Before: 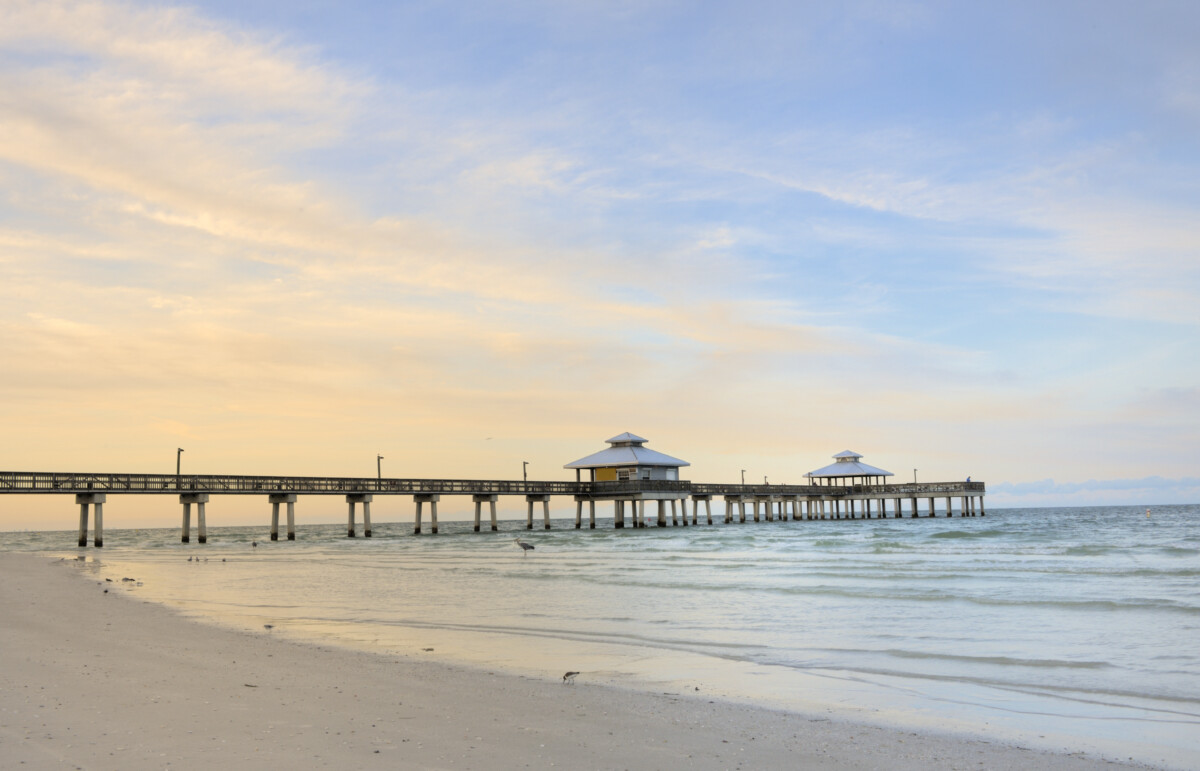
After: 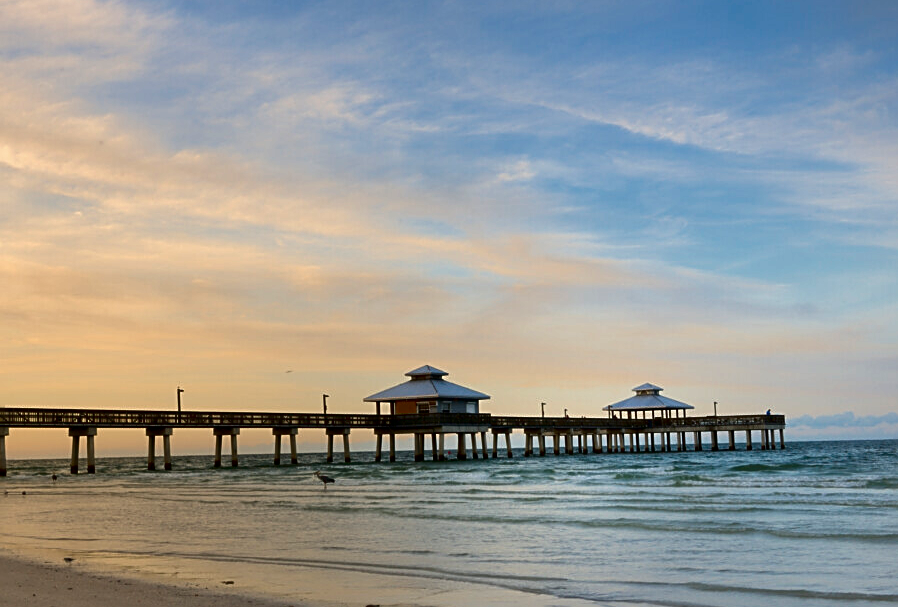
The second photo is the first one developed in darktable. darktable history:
contrast brightness saturation: contrast 0.086, brightness -0.595, saturation 0.168
sharpen: on, module defaults
crop: left 16.744%, top 8.731%, right 8.389%, bottom 12.426%
